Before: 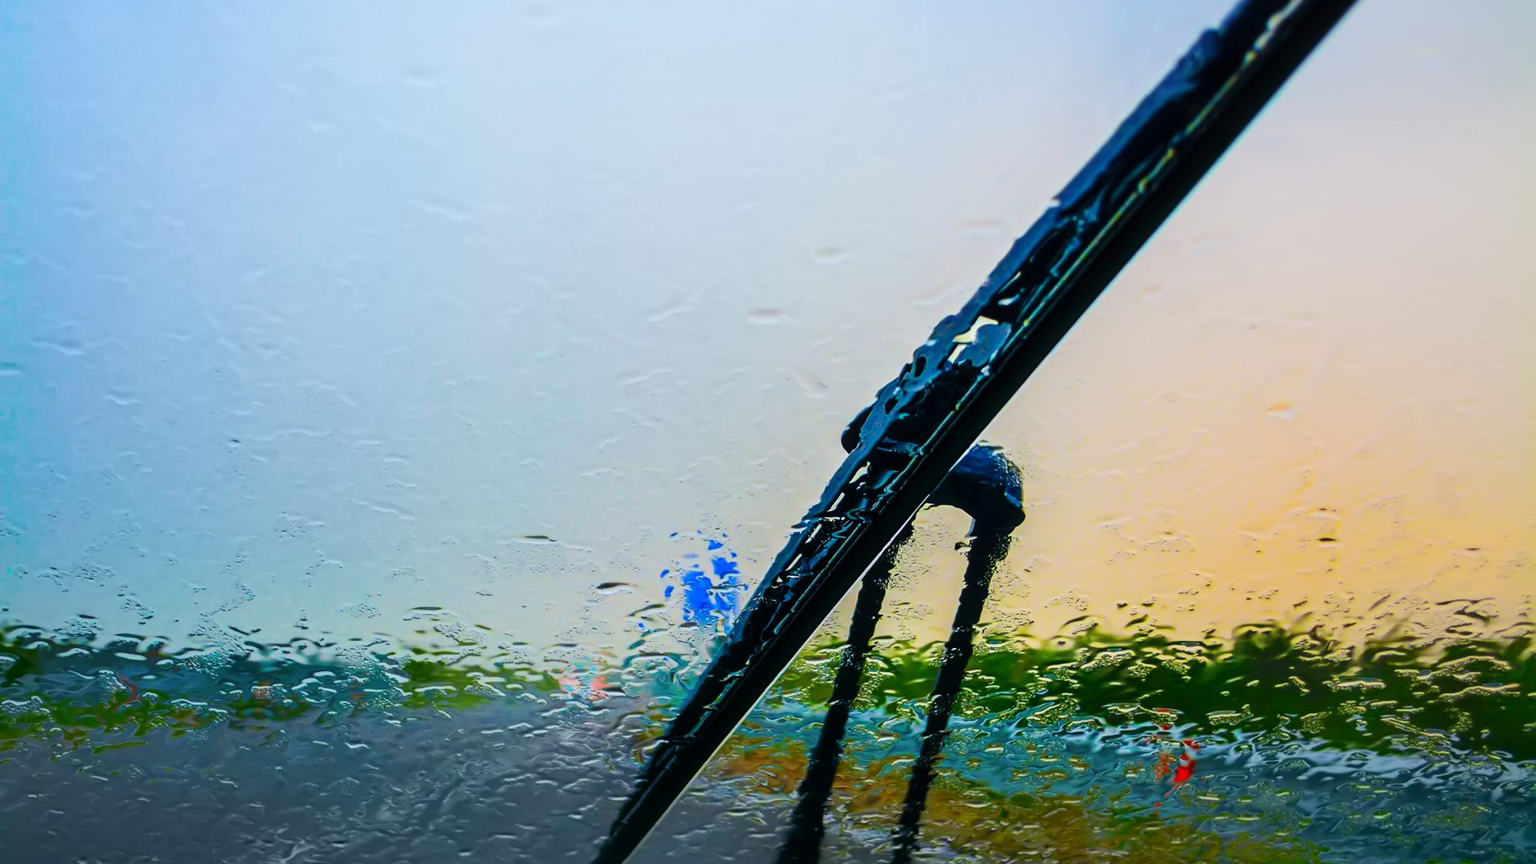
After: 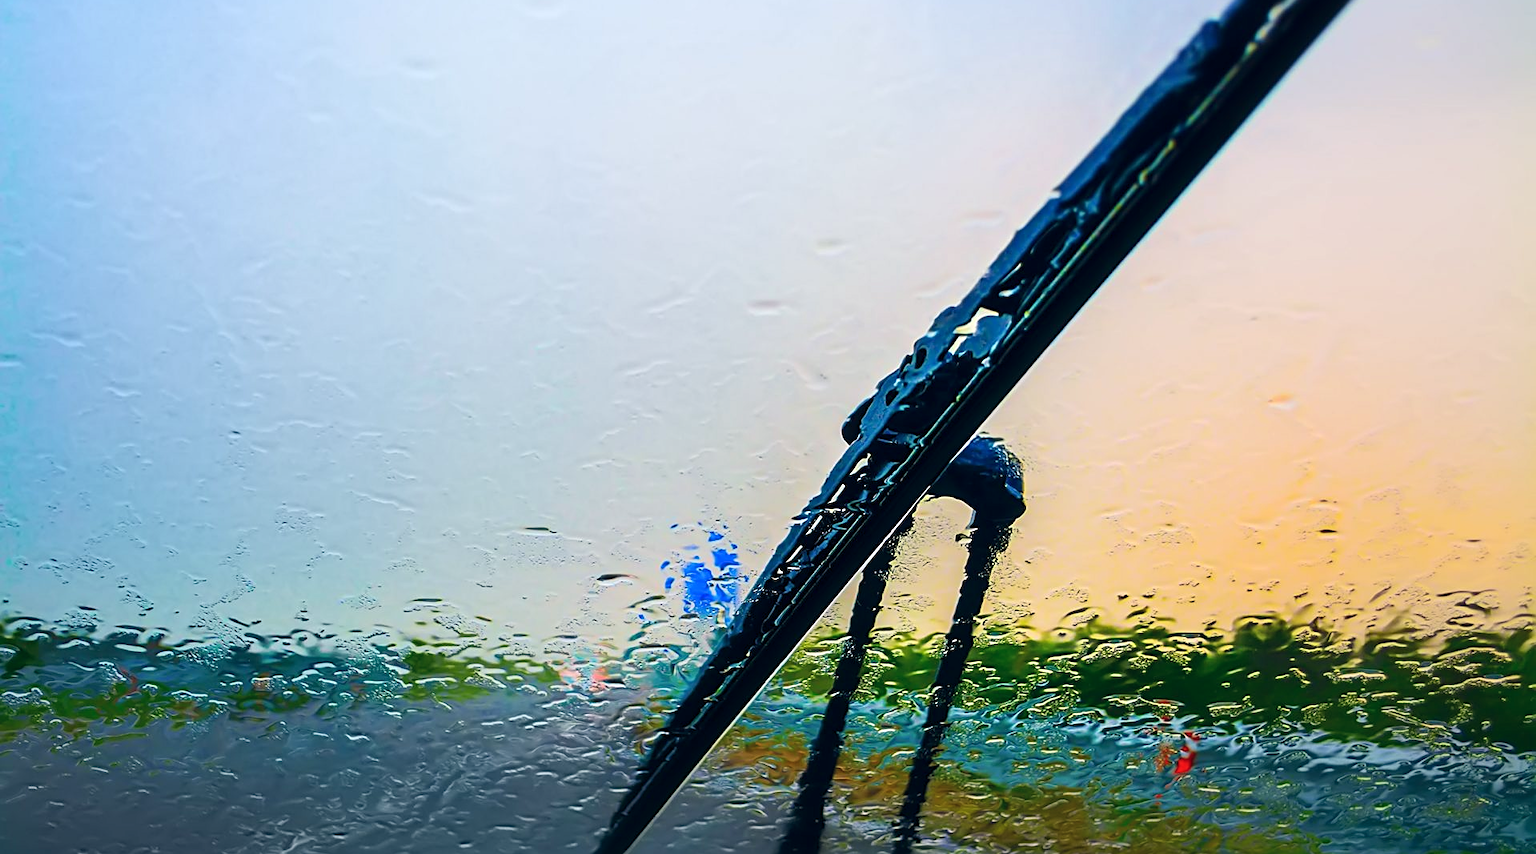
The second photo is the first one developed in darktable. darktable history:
crop: top 1.049%, right 0.001%
exposure: black level correction 0, exposure 0.2 EV, compensate exposure bias true, compensate highlight preservation false
color balance rgb: shadows lift › hue 87.51°, highlights gain › chroma 1.62%, highlights gain › hue 55.1°, global offset › chroma 0.06%, global offset › hue 253.66°, linear chroma grading › global chroma 0.5%
sharpen: on, module defaults
